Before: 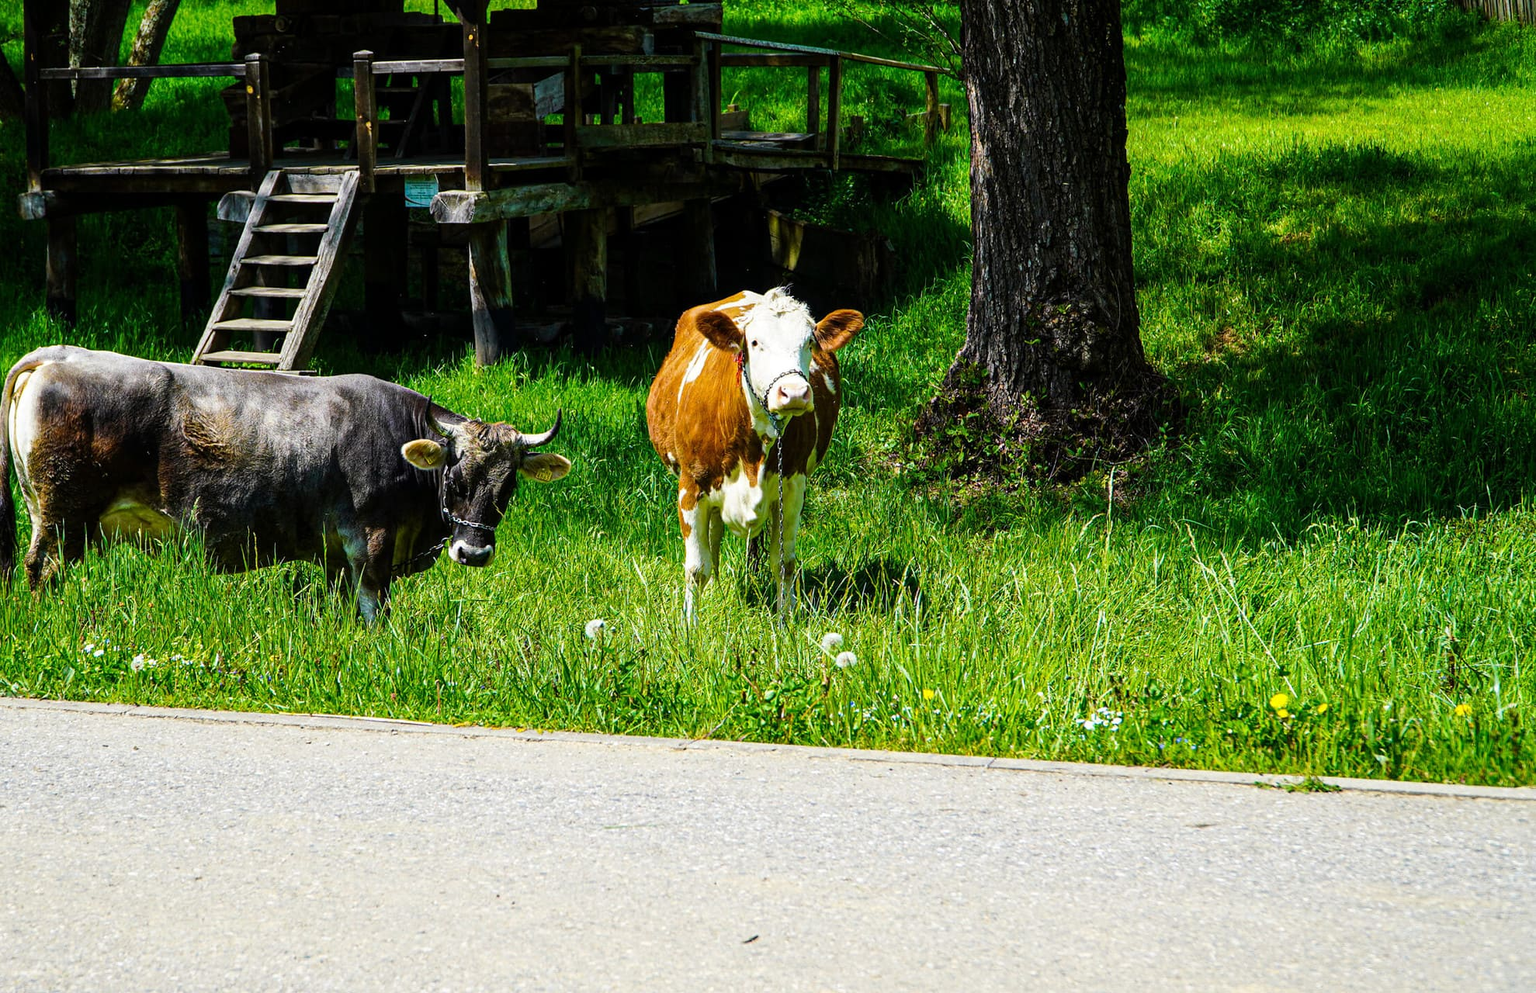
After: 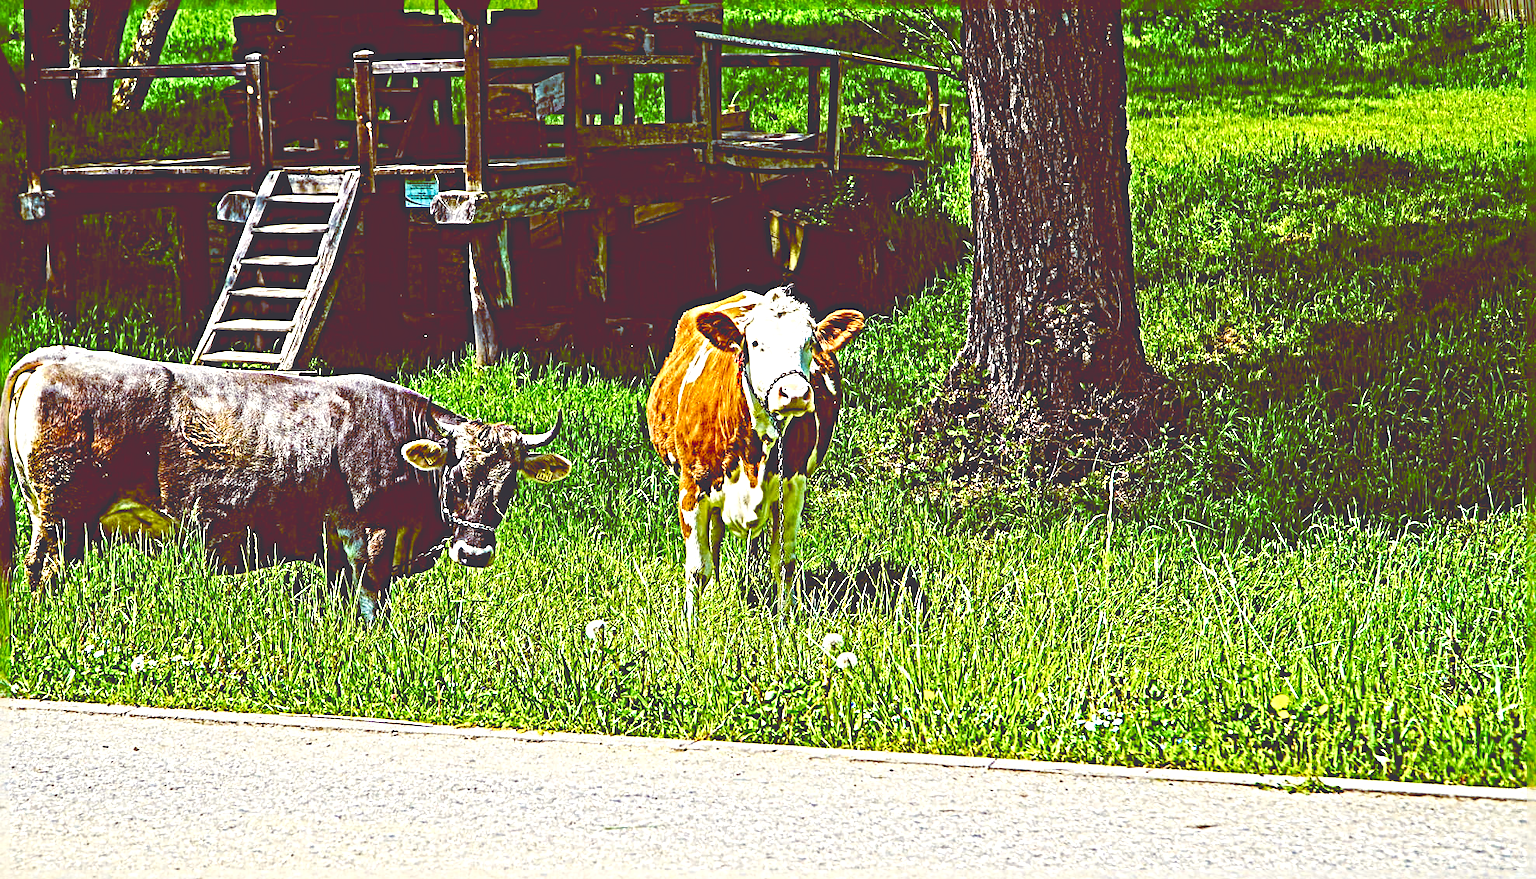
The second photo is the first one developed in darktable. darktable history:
sharpen: radius 6.3, amount 1.8, threshold 0
crop and rotate: top 0%, bottom 11.49%
color balance rgb: shadows lift › chroma 3%, shadows lift › hue 280.8°, power › hue 330°, highlights gain › chroma 3%, highlights gain › hue 75.6°, global offset › luminance 2%, perceptual saturation grading › global saturation 20%, perceptual saturation grading › highlights -25%, perceptual saturation grading › shadows 50%, global vibrance 20.33%
color balance: lift [1, 1.015, 1.004, 0.985], gamma [1, 0.958, 0.971, 1.042], gain [1, 0.956, 0.977, 1.044]
levels: black 3.83%, white 90.64%, levels [0.044, 0.416, 0.908]
